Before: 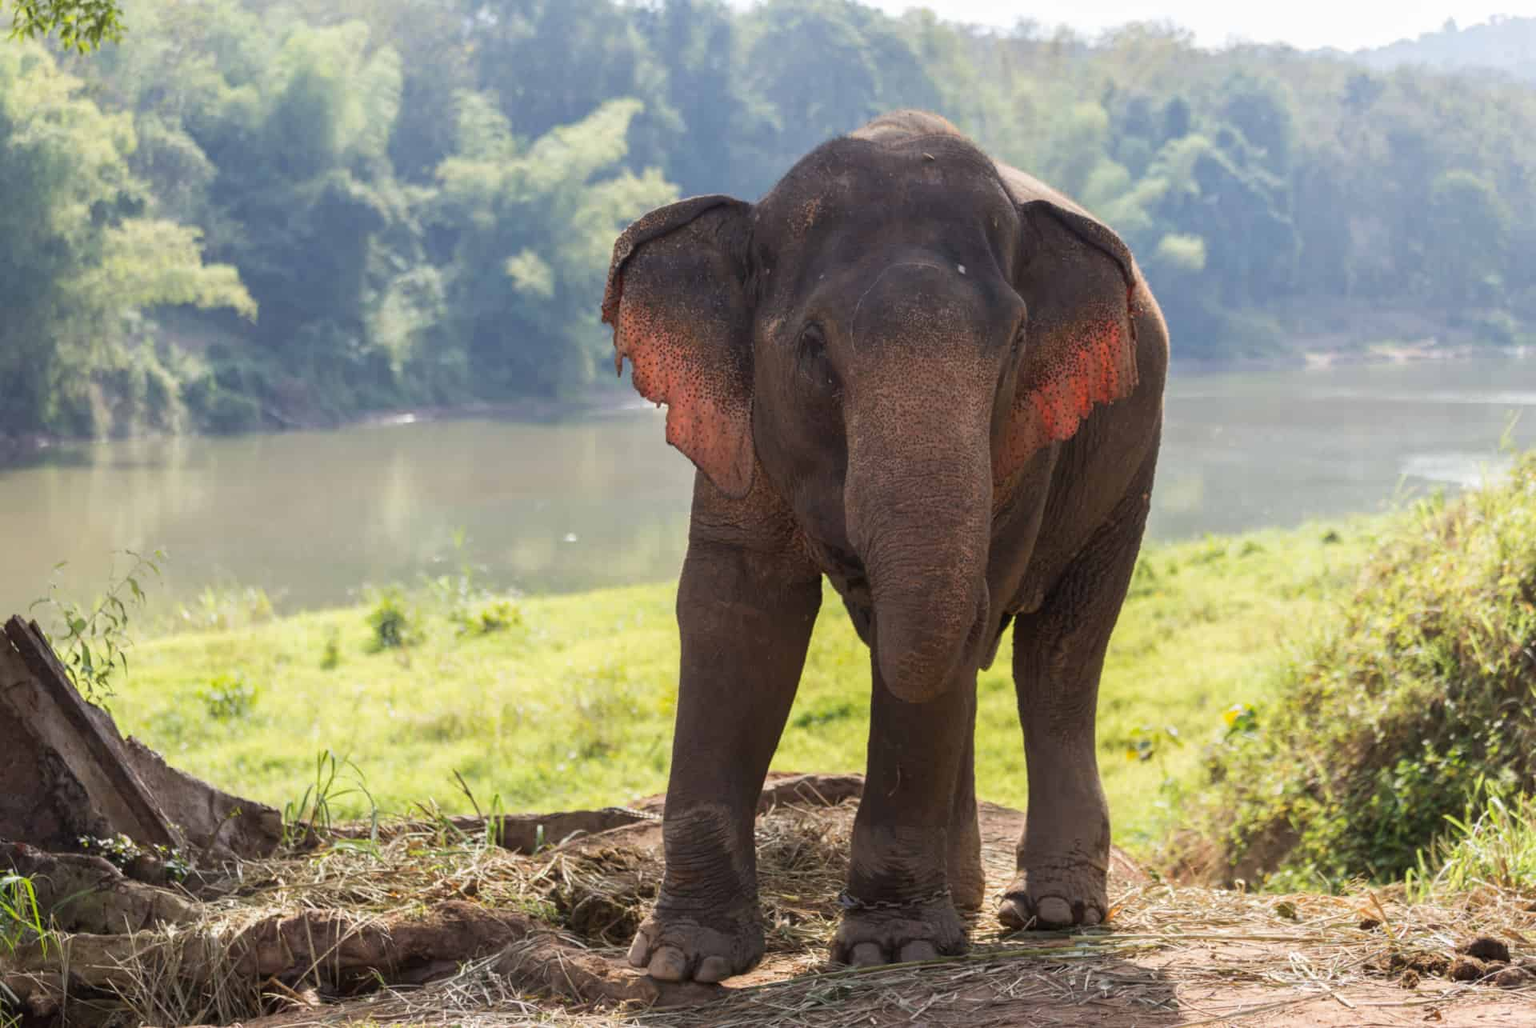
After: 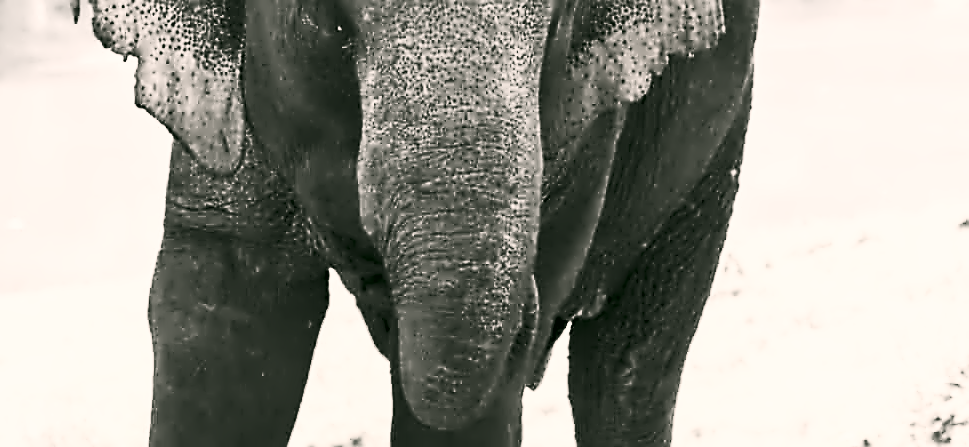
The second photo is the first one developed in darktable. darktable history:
exposure: exposure -0.183 EV, compensate exposure bias true, compensate highlight preservation false
contrast equalizer: octaves 7, y [[0.5, 0.542, 0.583, 0.625, 0.667, 0.708], [0.5 ×6], [0.5 ×6], [0, 0.033, 0.067, 0.1, 0.133, 0.167], [0, 0.05, 0.1, 0.15, 0.2, 0.25]]
crop: left 36.364%, top 34.865%, right 13.119%, bottom 30.315%
contrast brightness saturation: contrast 0.55, brightness 0.472, saturation -0.984
base curve: curves: ch0 [(0, 0) (0.028, 0.03) (0.121, 0.232) (0.46, 0.748) (0.859, 0.968) (1, 1)], preserve colors none
sharpen: on, module defaults
color correction: highlights a* 4.04, highlights b* 4.95, shadows a* -7.53, shadows b* 4.75
color balance rgb: perceptual saturation grading › global saturation 20%, perceptual saturation grading › highlights -13.964%, perceptual saturation grading › shadows 49.878%, global vibrance 20%
